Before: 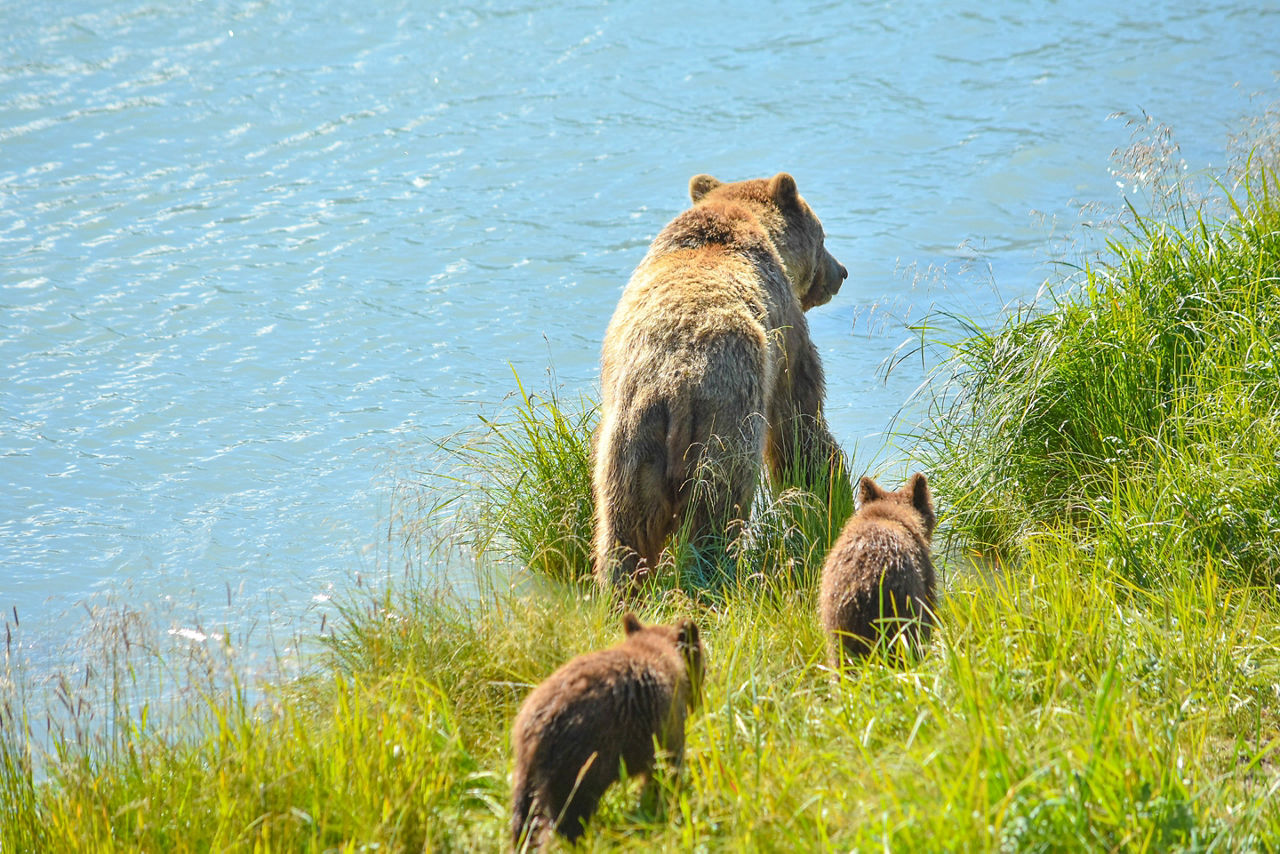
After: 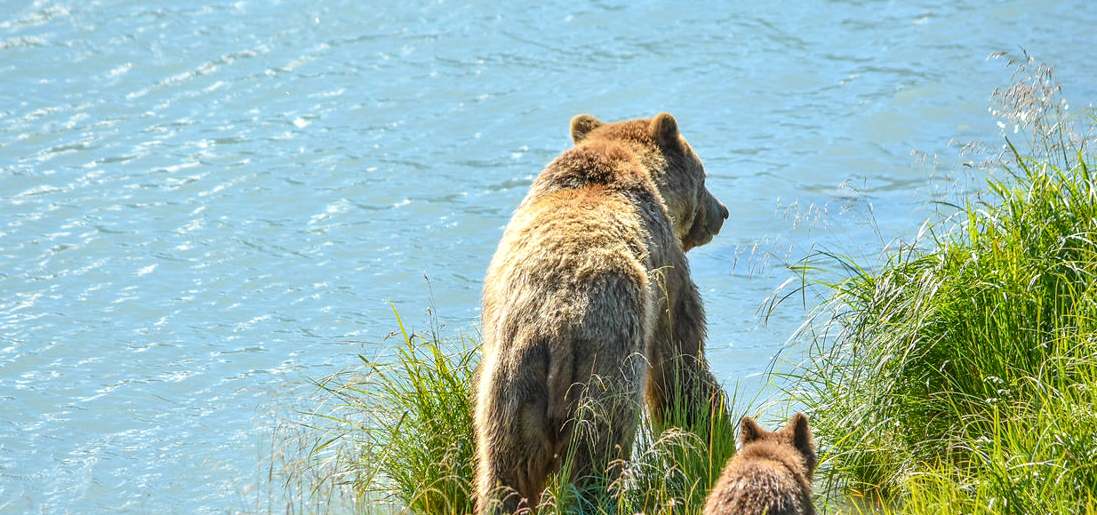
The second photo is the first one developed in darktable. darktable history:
crop and rotate: left 9.351%, top 7.181%, right 4.938%, bottom 32.43%
local contrast: detail 130%
